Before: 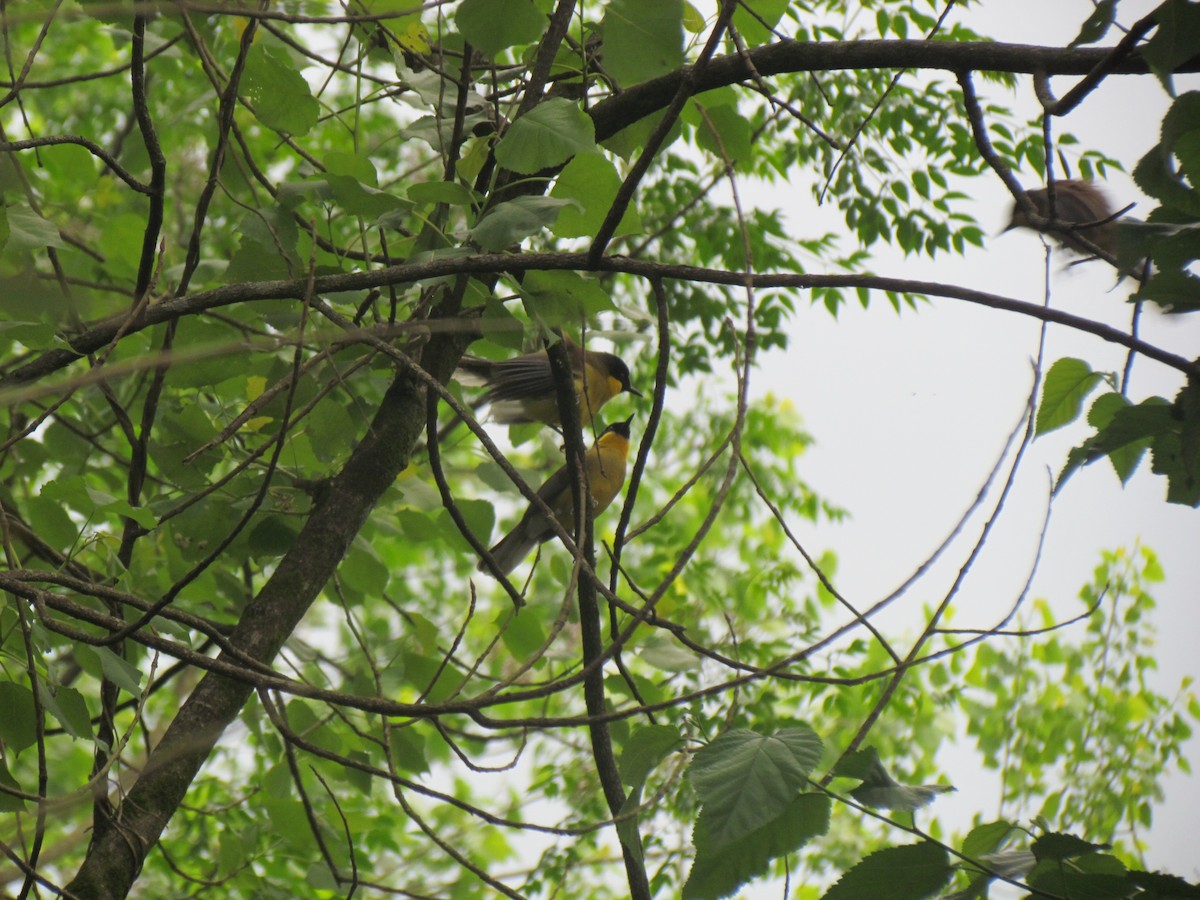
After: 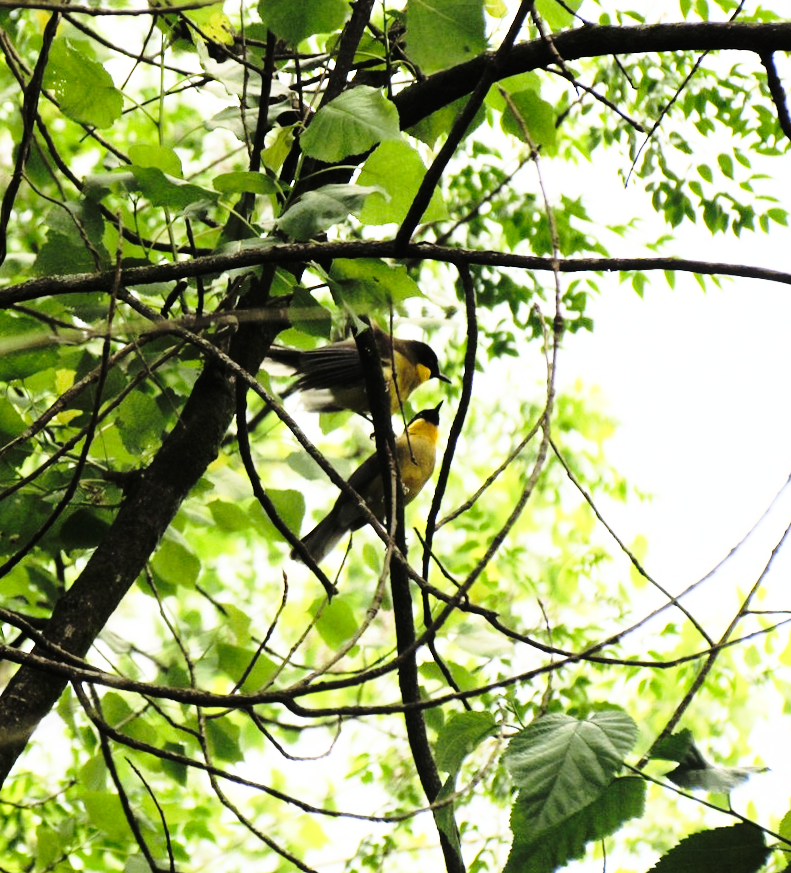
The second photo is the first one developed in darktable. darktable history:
base curve: curves: ch0 [(0, 0) (0.032, 0.037) (0.105, 0.228) (0.435, 0.76) (0.856, 0.983) (1, 1)], preserve colors none
rotate and perspective: rotation -1°, crop left 0.011, crop right 0.989, crop top 0.025, crop bottom 0.975
rgb curve: curves: ch0 [(0, 0) (0.21, 0.15) (0.24, 0.21) (0.5, 0.75) (0.75, 0.96) (0.89, 0.99) (1, 1)]; ch1 [(0, 0.02) (0.21, 0.13) (0.25, 0.2) (0.5, 0.67) (0.75, 0.9) (0.89, 0.97) (1, 1)]; ch2 [(0, 0.02) (0.21, 0.13) (0.25, 0.2) (0.5, 0.67) (0.75, 0.9) (0.89, 0.97) (1, 1)], compensate middle gray true
exposure: exposure -0.462 EV, compensate highlight preservation false
crop and rotate: left 15.546%, right 17.787%
